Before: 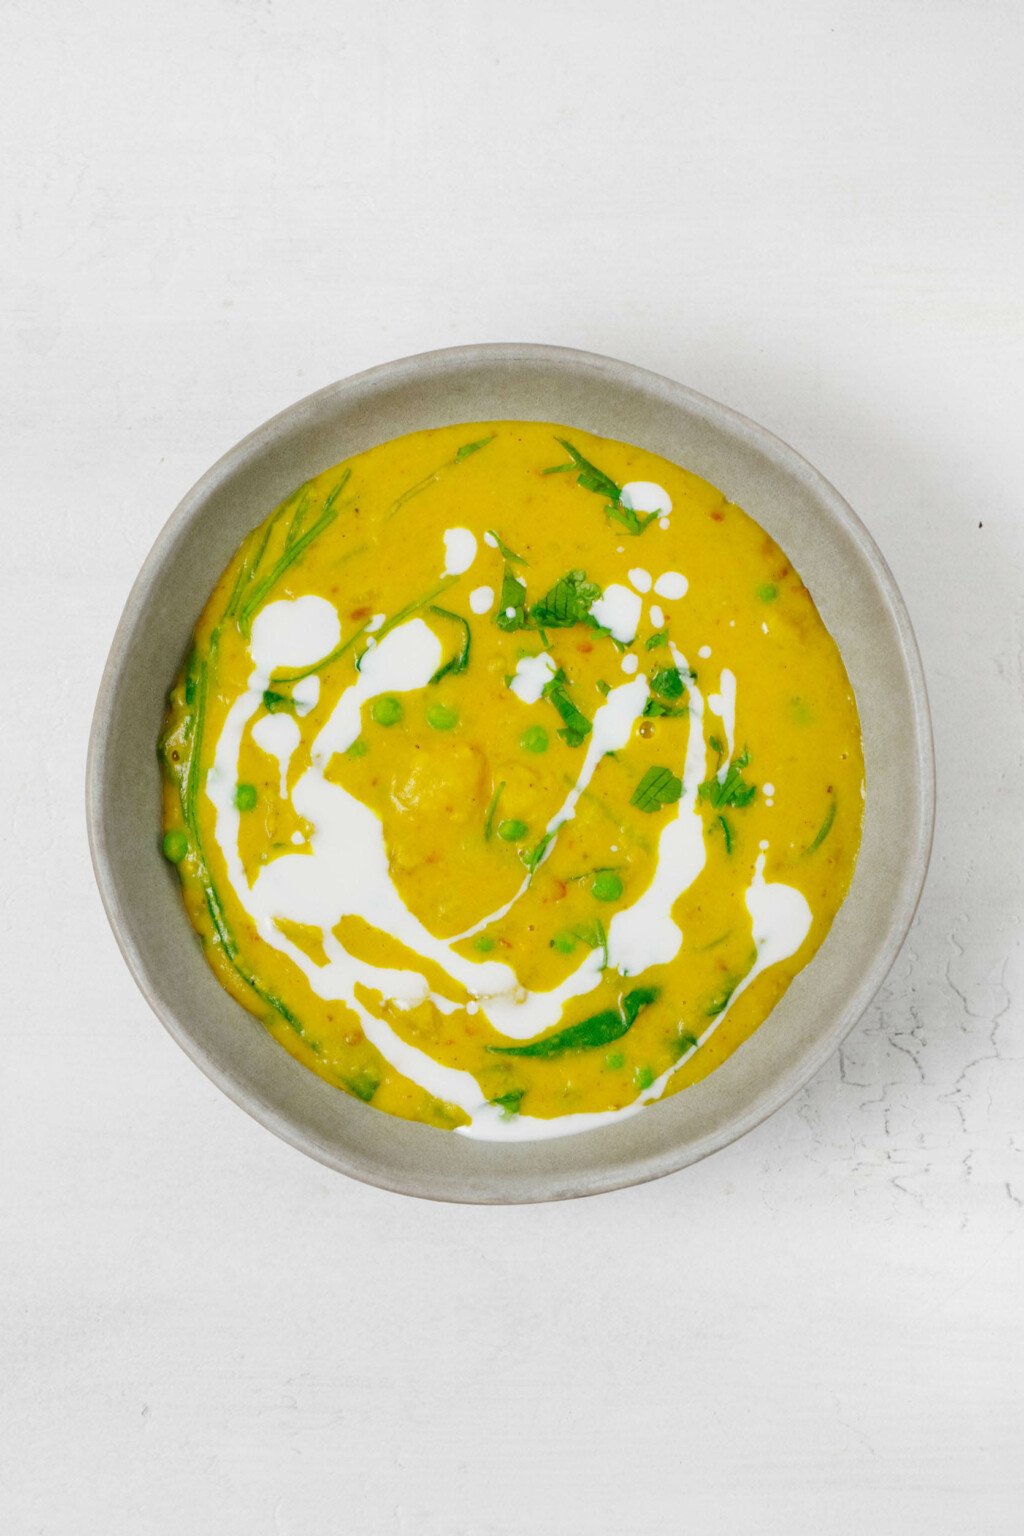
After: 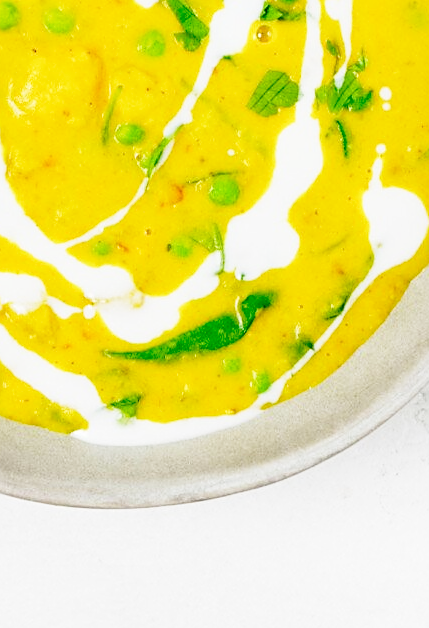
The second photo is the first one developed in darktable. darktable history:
crop: left 37.414%, top 45.347%, right 20.677%, bottom 13.721%
base curve: curves: ch0 [(0, 0) (0.028, 0.03) (0.121, 0.232) (0.46, 0.748) (0.859, 0.968) (1, 1)], preserve colors none
sharpen: on, module defaults
